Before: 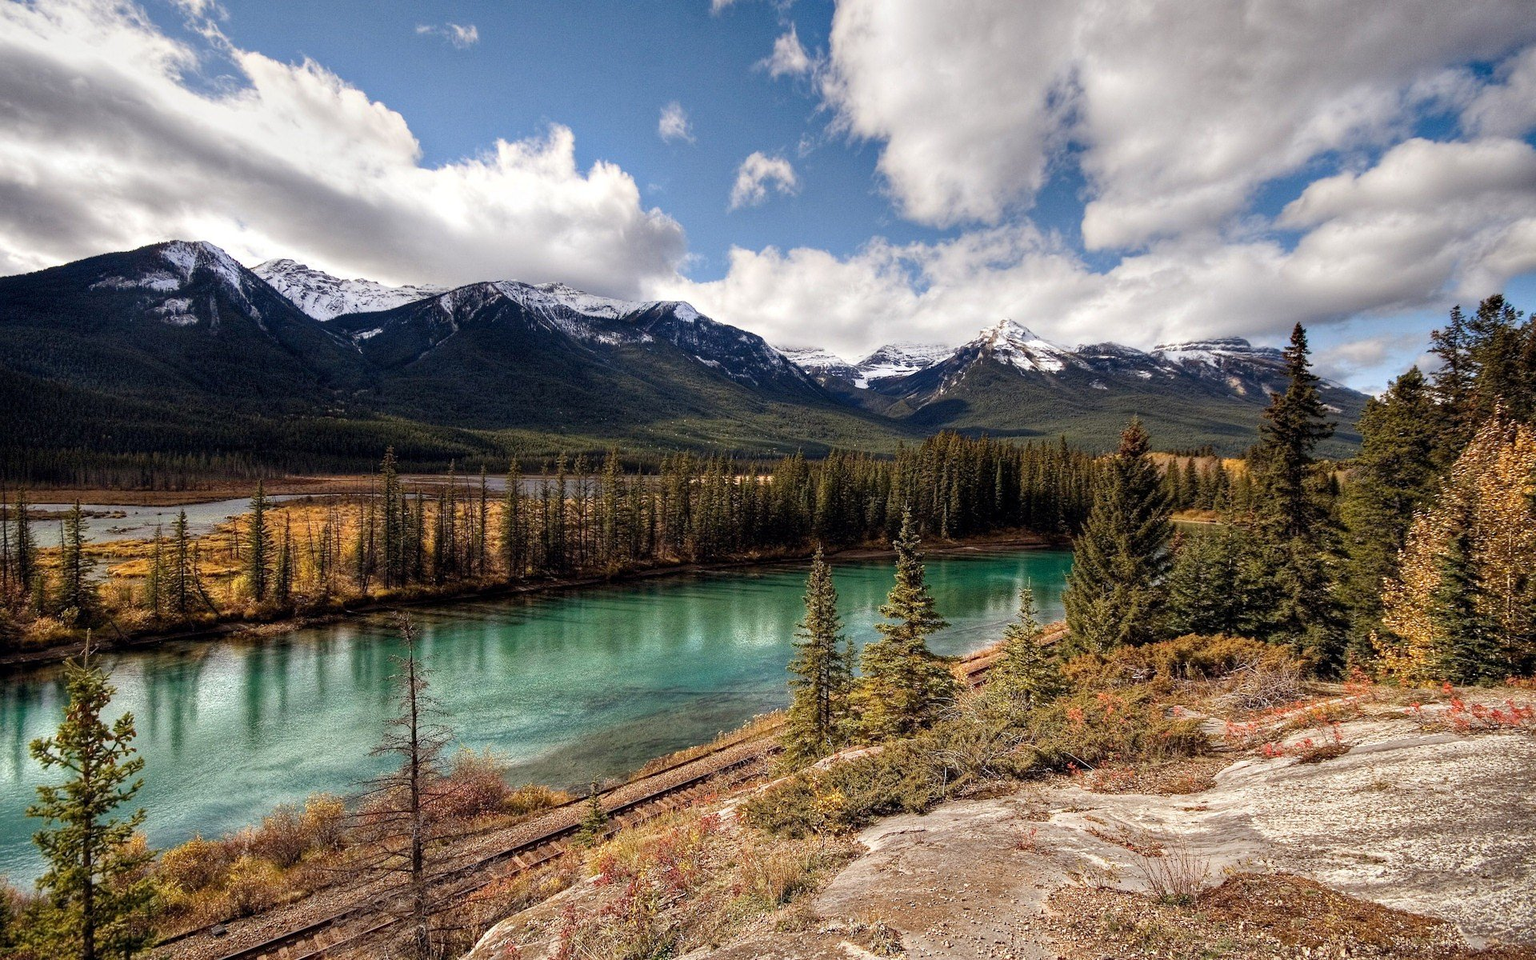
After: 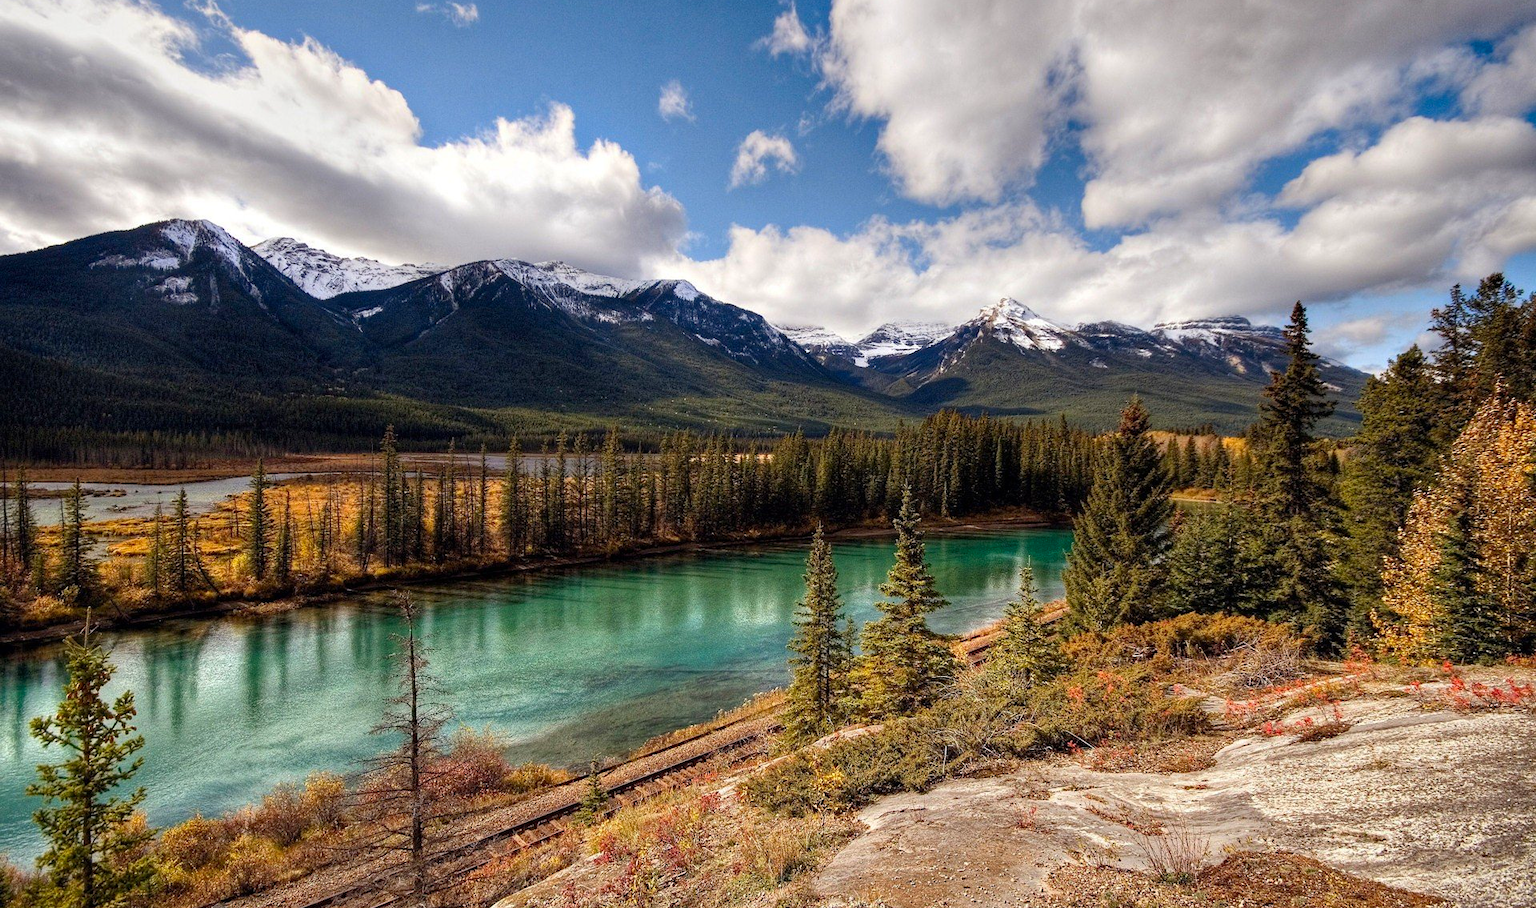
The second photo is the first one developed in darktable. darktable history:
crop and rotate: top 2.322%, bottom 3.085%
contrast brightness saturation: contrast 0.079, saturation 0.201
shadows and highlights: shadows 25.85, highlights -26.02
